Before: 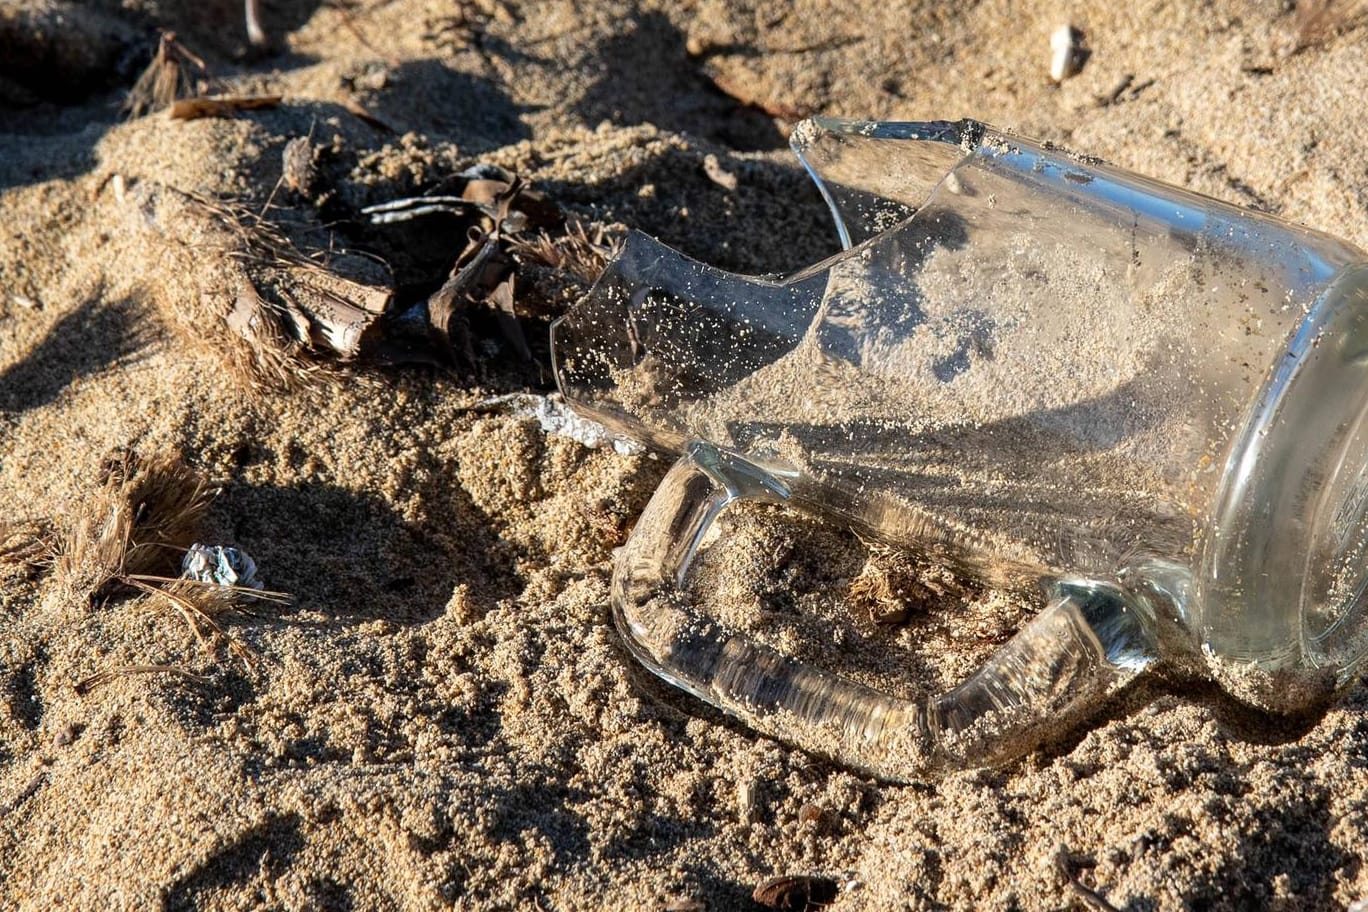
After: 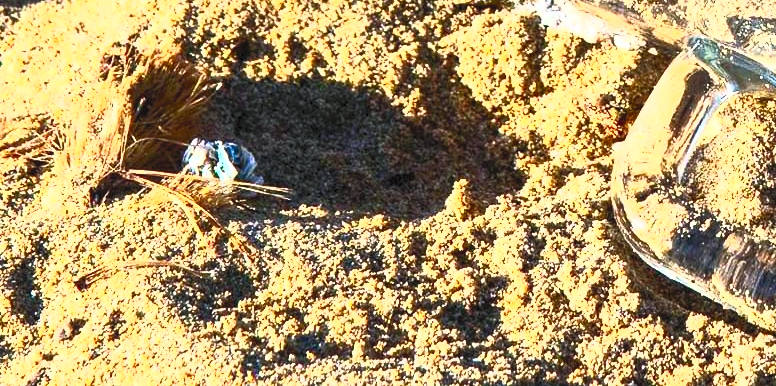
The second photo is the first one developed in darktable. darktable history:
contrast brightness saturation: contrast 0.988, brightness 0.99, saturation 0.982
color balance rgb: shadows lift › chroma 1.038%, shadows lift › hue 215.44°, perceptual saturation grading › global saturation -1.202%, global vibrance 9.71%
crop: top 44.492%, right 43.213%, bottom 13.124%
